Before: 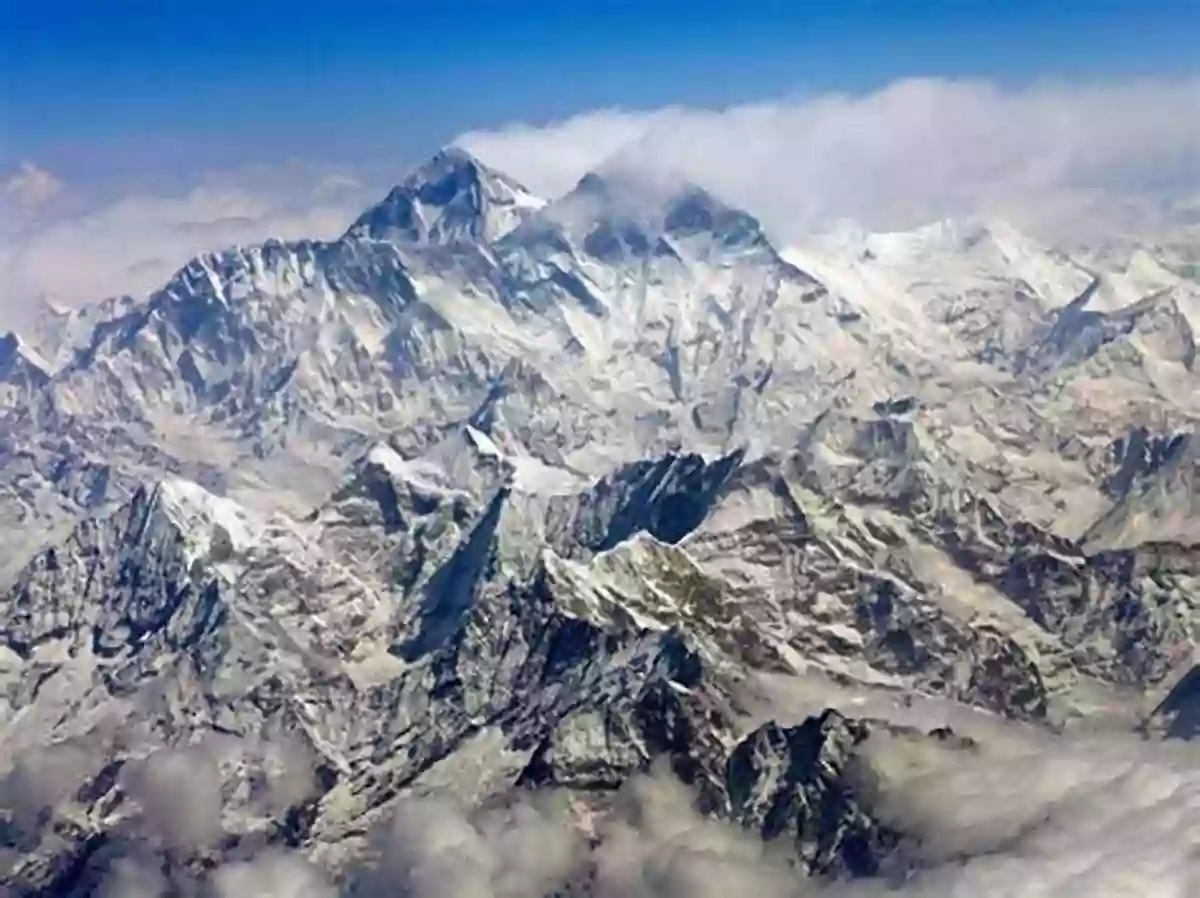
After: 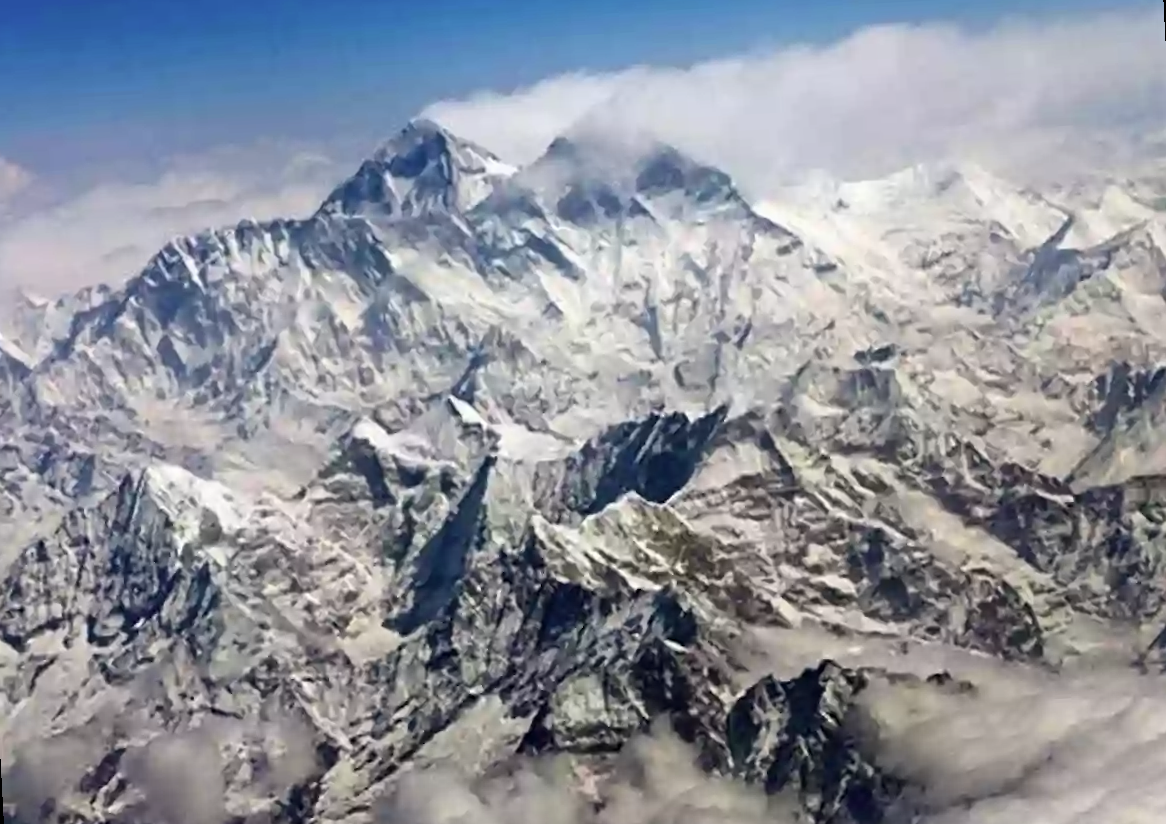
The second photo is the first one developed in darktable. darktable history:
rotate and perspective: rotation -3°, crop left 0.031, crop right 0.968, crop top 0.07, crop bottom 0.93
white balance: red 1.009, blue 0.985
contrast brightness saturation: contrast 0.11, saturation -0.17
